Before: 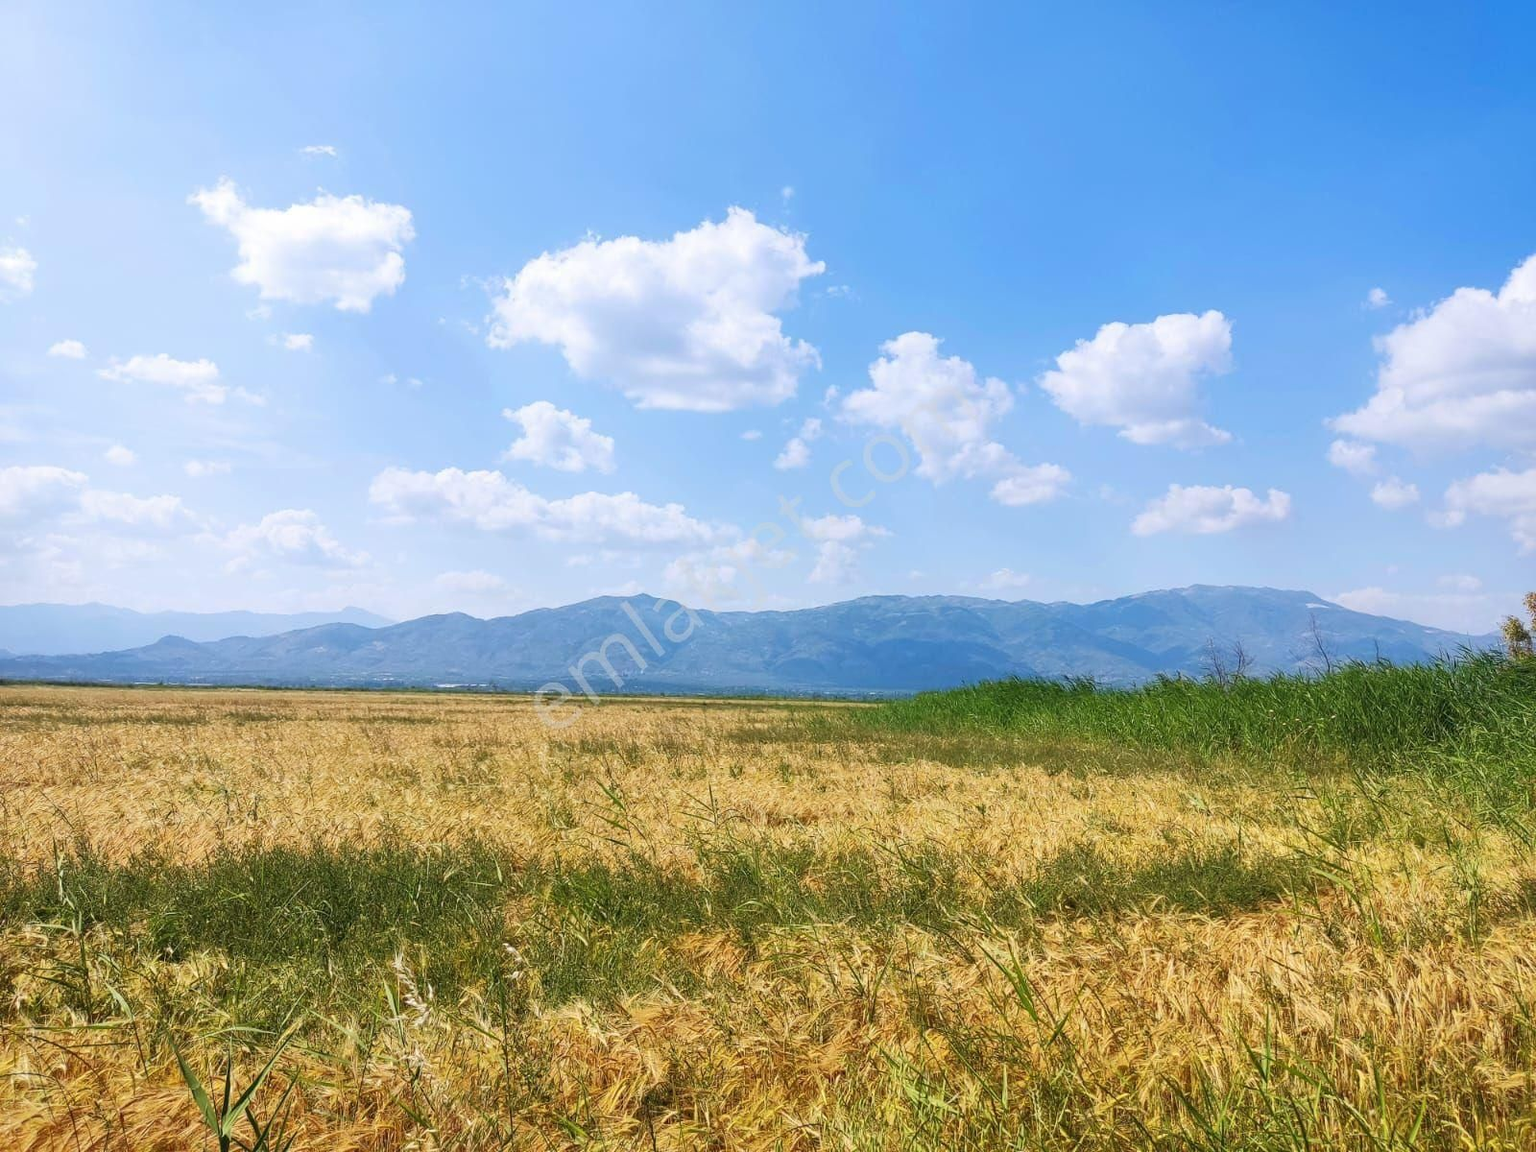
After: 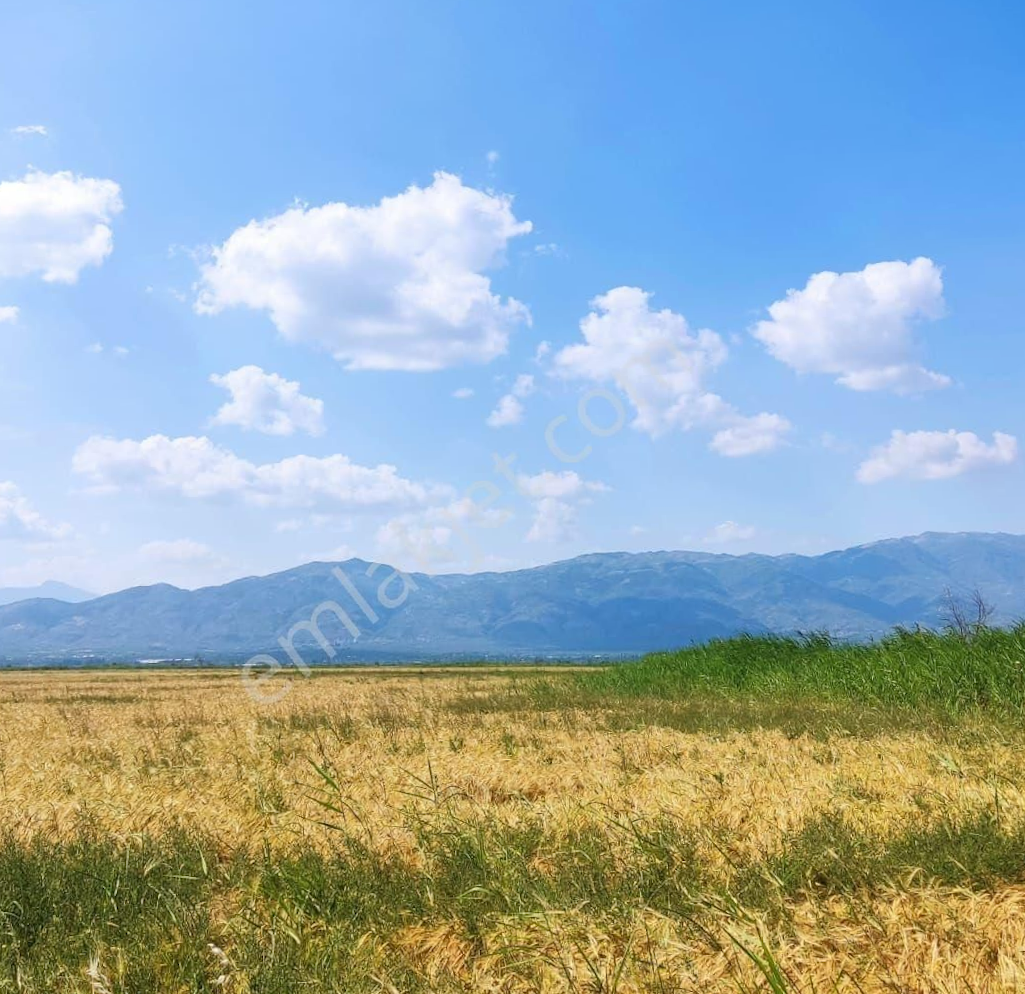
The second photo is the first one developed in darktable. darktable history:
rotate and perspective: rotation -1.68°, lens shift (vertical) -0.146, crop left 0.049, crop right 0.912, crop top 0.032, crop bottom 0.96
crop: left 18.479%, right 12.2%, bottom 13.971%
